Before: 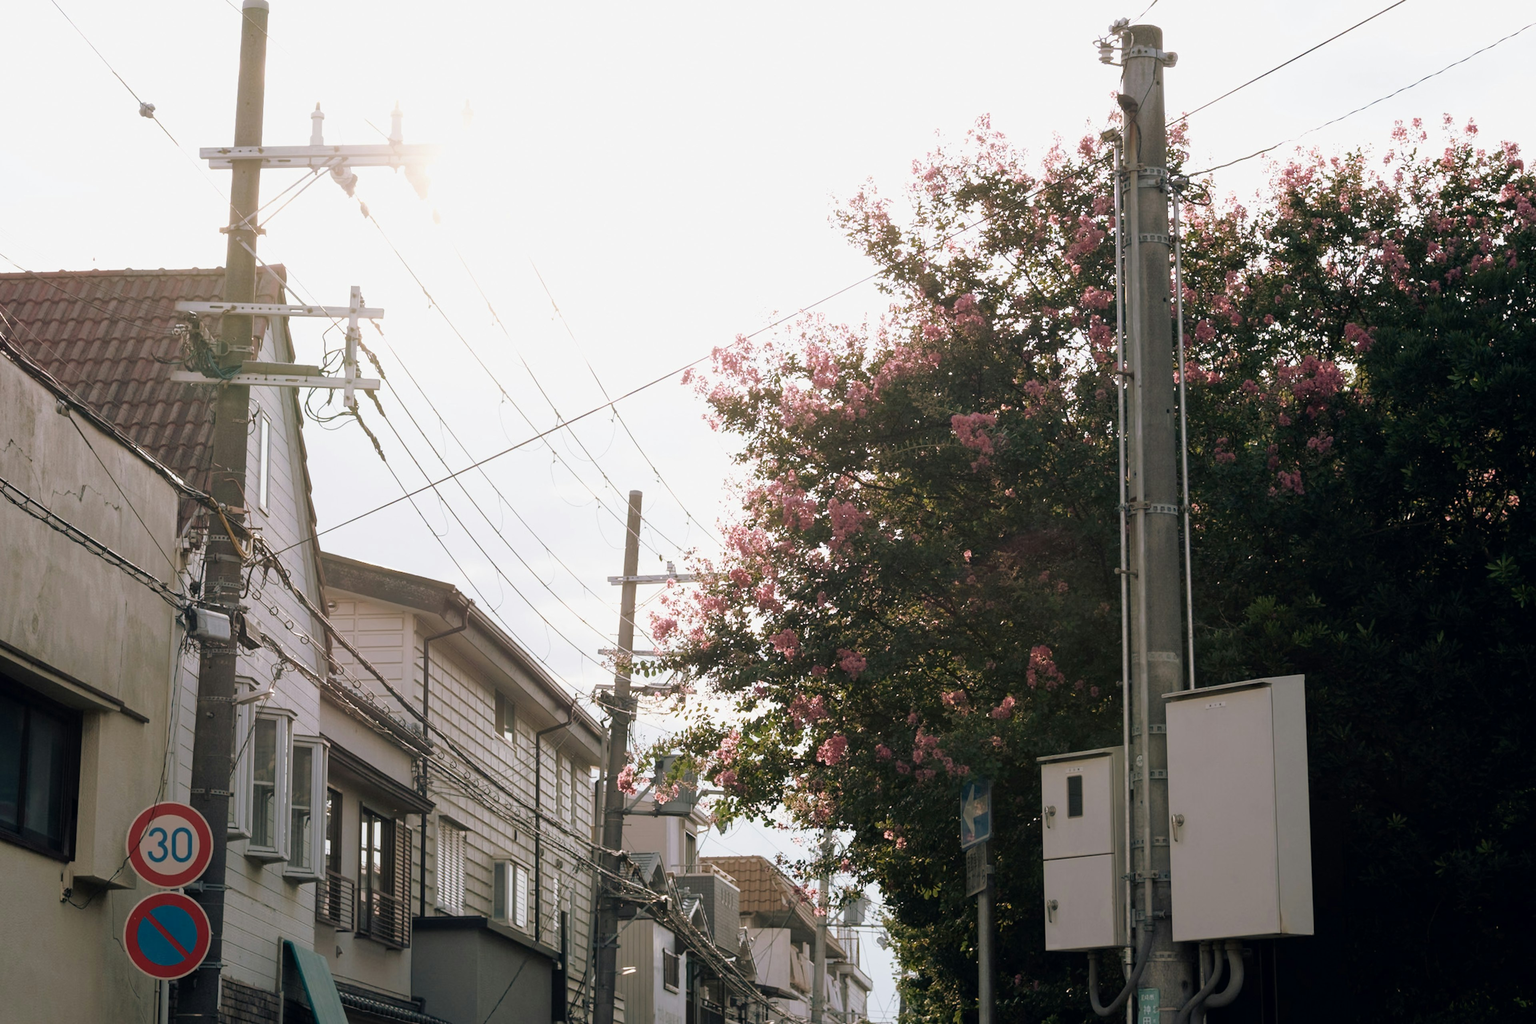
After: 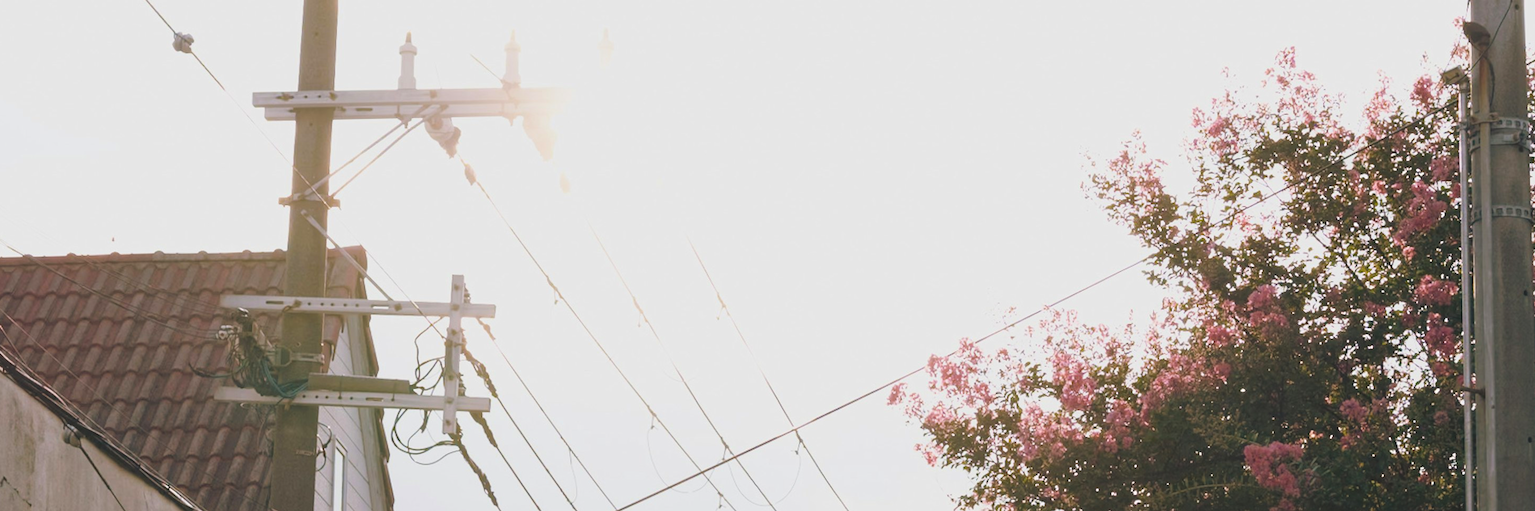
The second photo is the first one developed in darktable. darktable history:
crop: left 0.567%, top 7.637%, right 23.606%, bottom 54.473%
exposure: black level correction -0.014, exposure -0.193 EV, compensate highlight preservation false
color balance rgb: perceptual saturation grading › global saturation 39.302%, global vibrance 9.259%
sharpen: radius 5.352, amount 0.317, threshold 26.492
